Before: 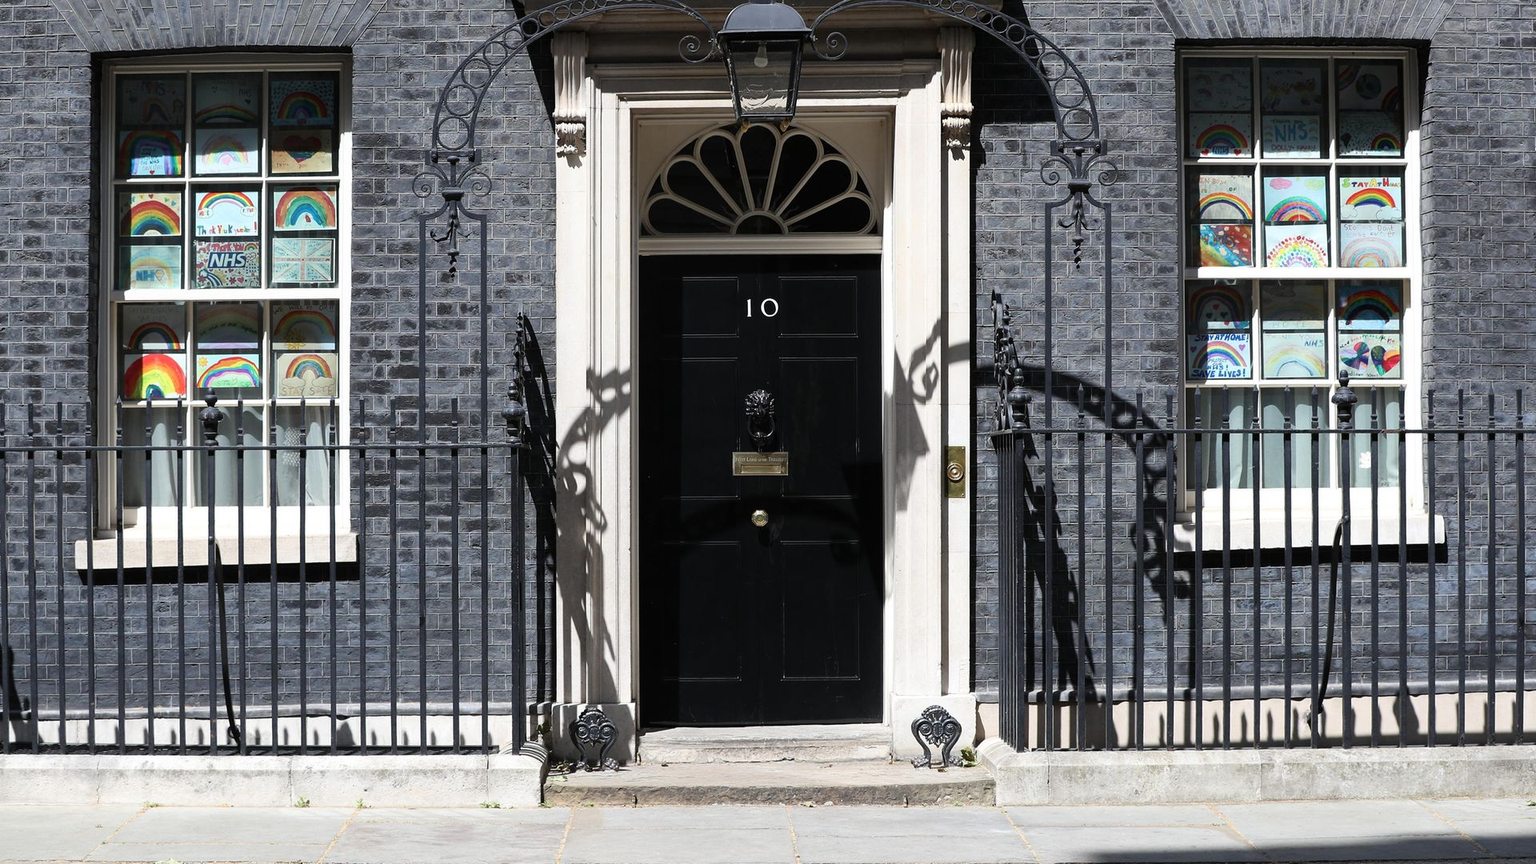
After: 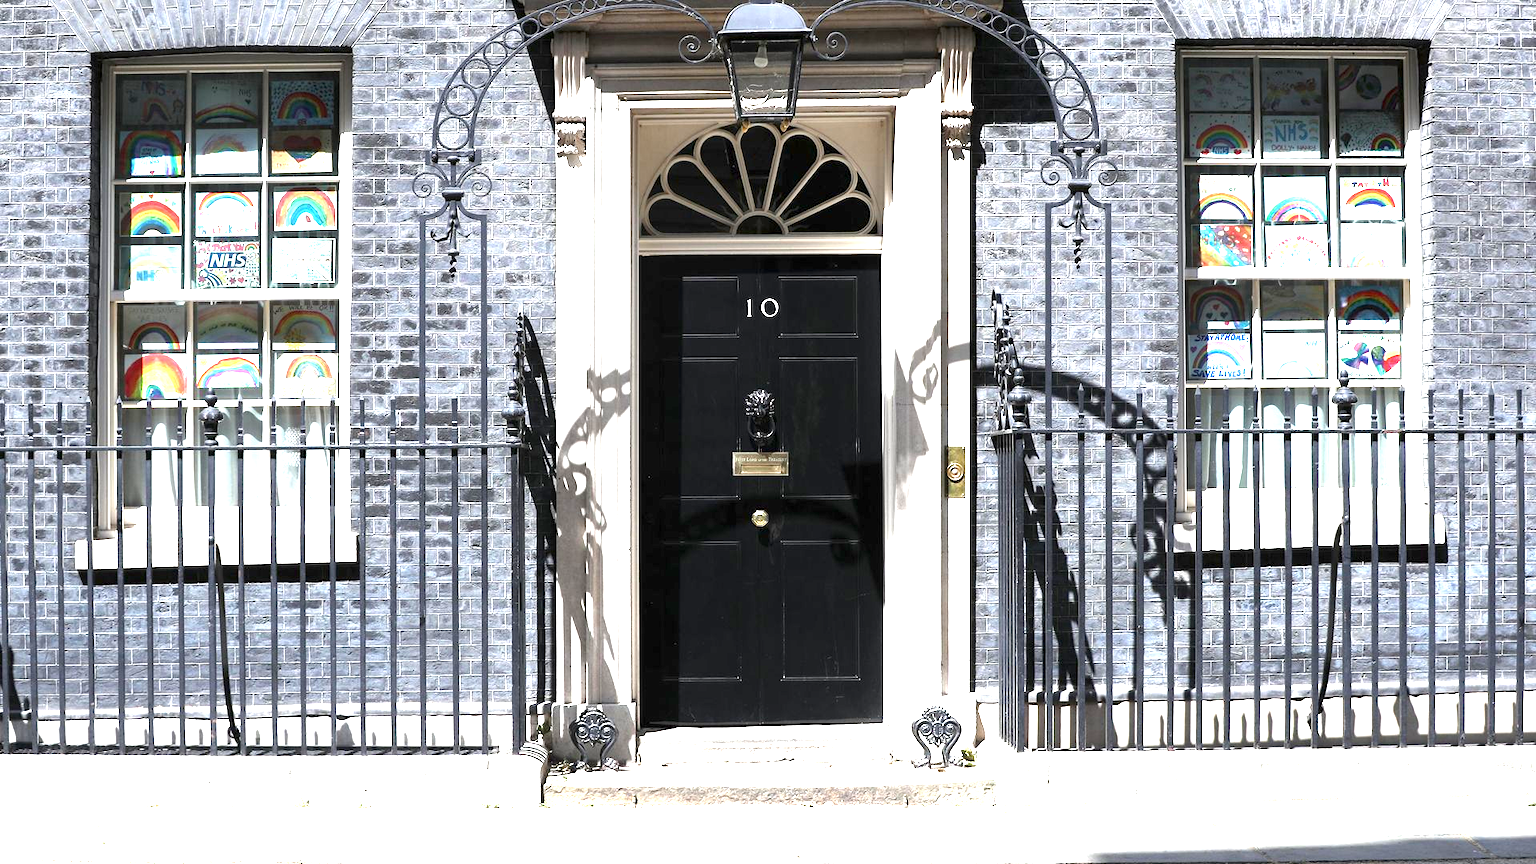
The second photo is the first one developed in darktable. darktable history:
exposure: black level correction 0.001, exposure 1.814 EV, compensate exposure bias true, compensate highlight preservation false
